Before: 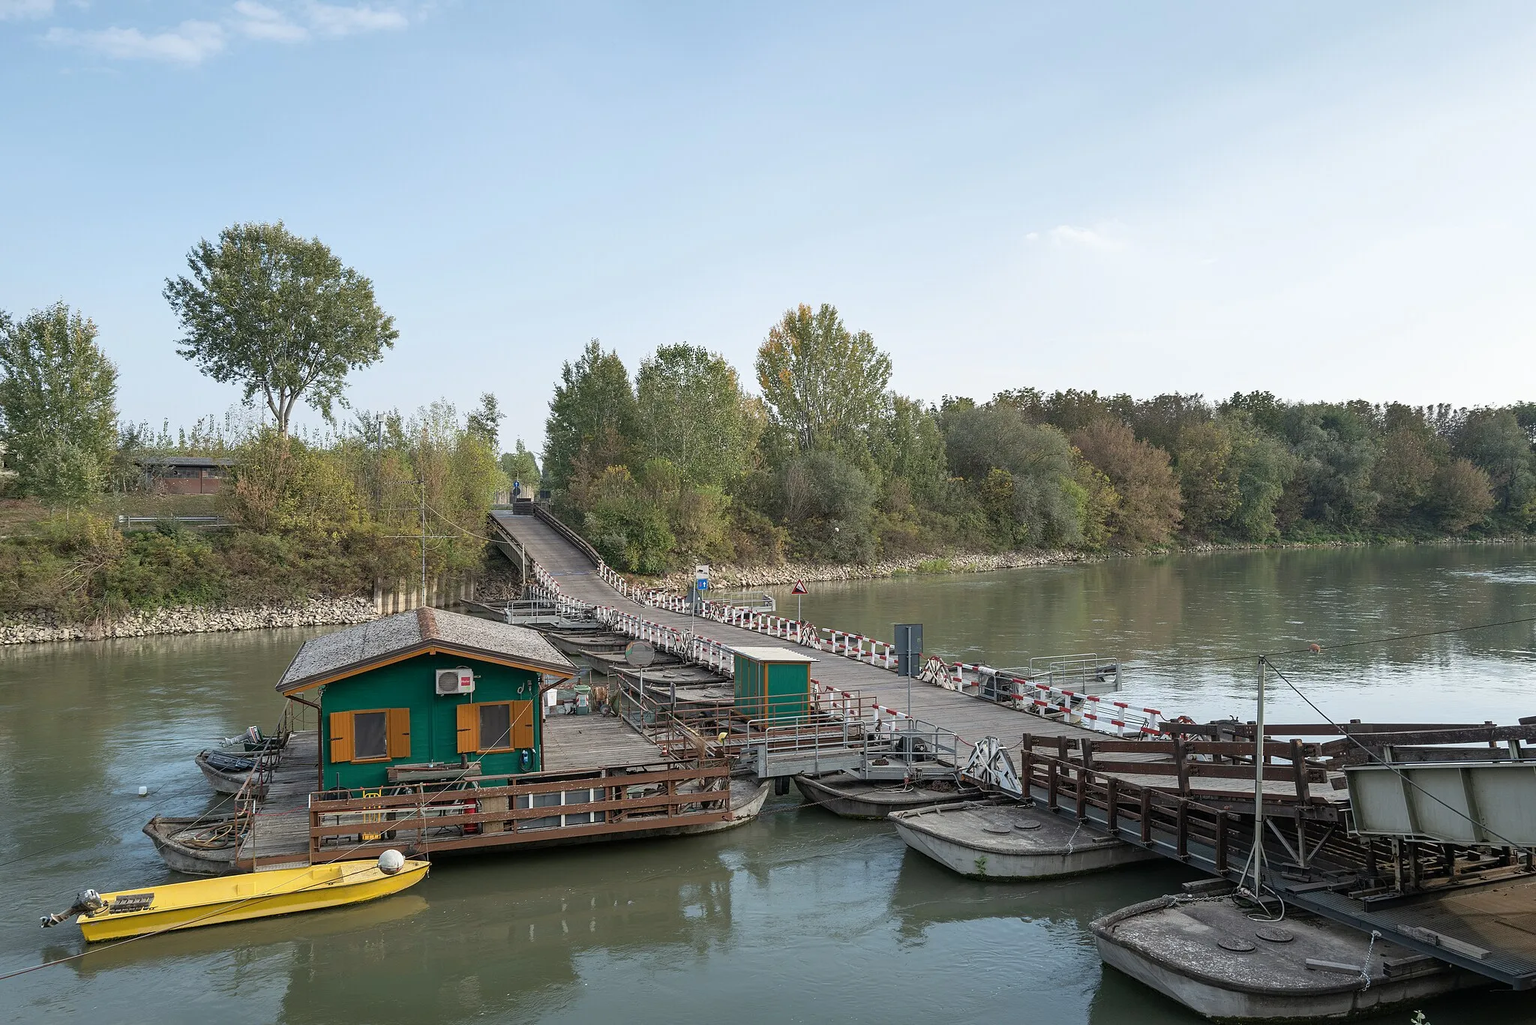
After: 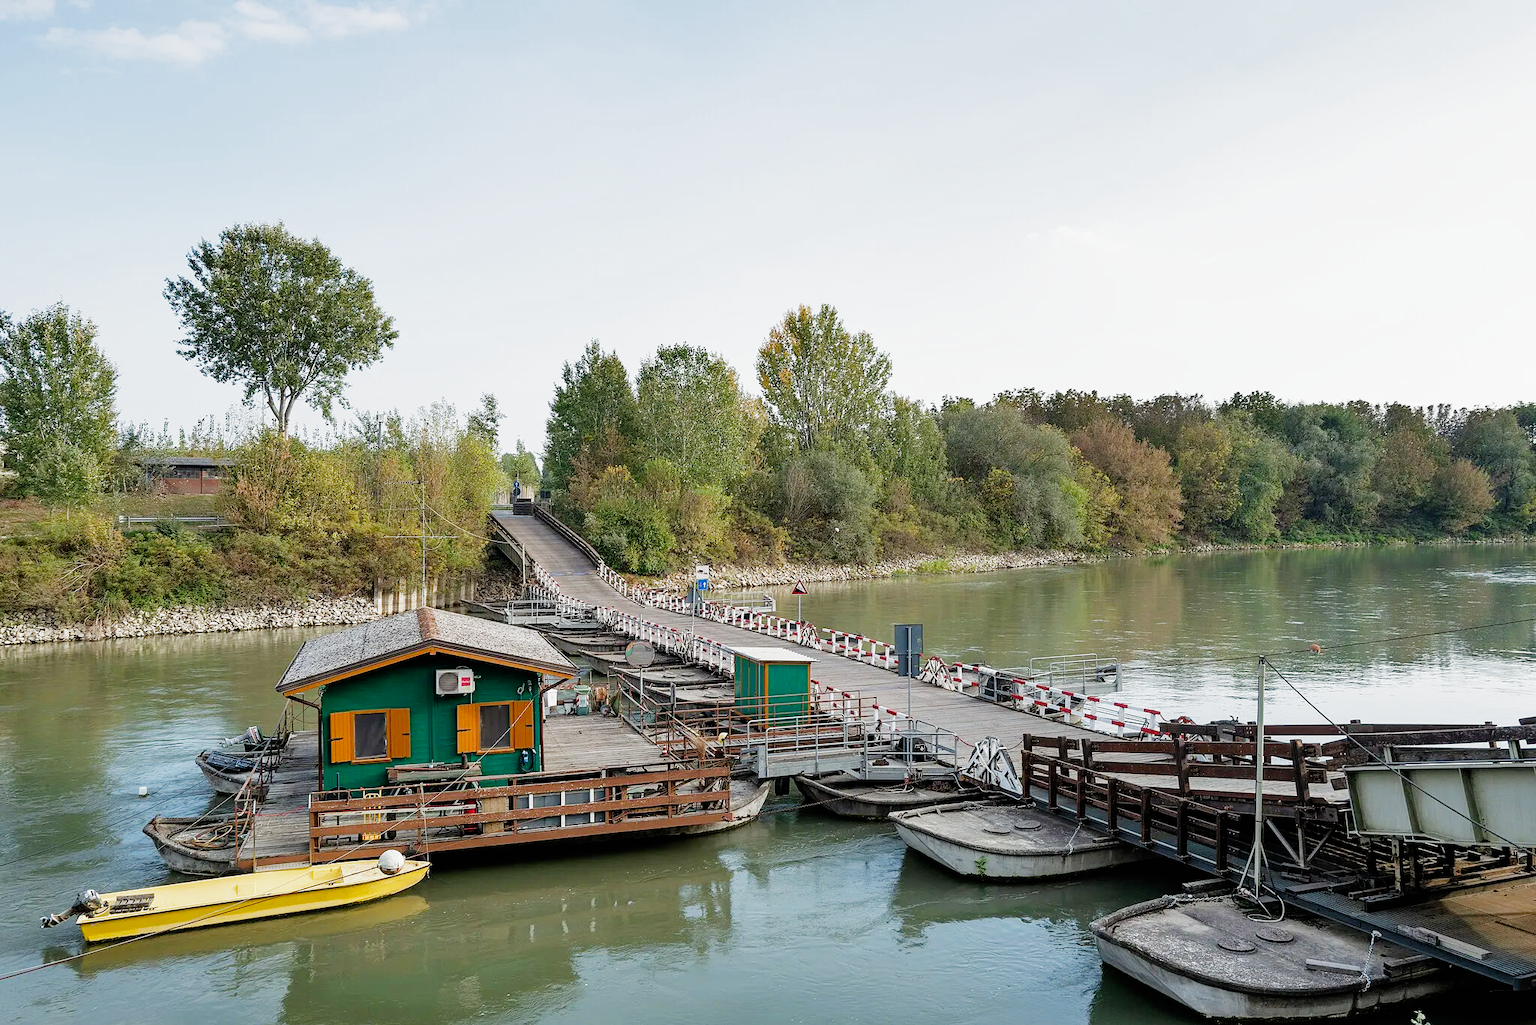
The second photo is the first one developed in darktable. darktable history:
filmic rgb: black relative exposure -5.45 EV, white relative exposure 2.89 EV, dynamic range scaling -37.41%, hardness 4, contrast 1.588, highlights saturation mix -1.44%, preserve chrominance no, color science v4 (2020)
tone equalizer: -7 EV 0.141 EV, -6 EV 0.575 EV, -5 EV 1.12 EV, -4 EV 1.31 EV, -3 EV 1.18 EV, -2 EV 0.6 EV, -1 EV 0.163 EV, smoothing diameter 24.87%, edges refinement/feathering 11.81, preserve details guided filter
